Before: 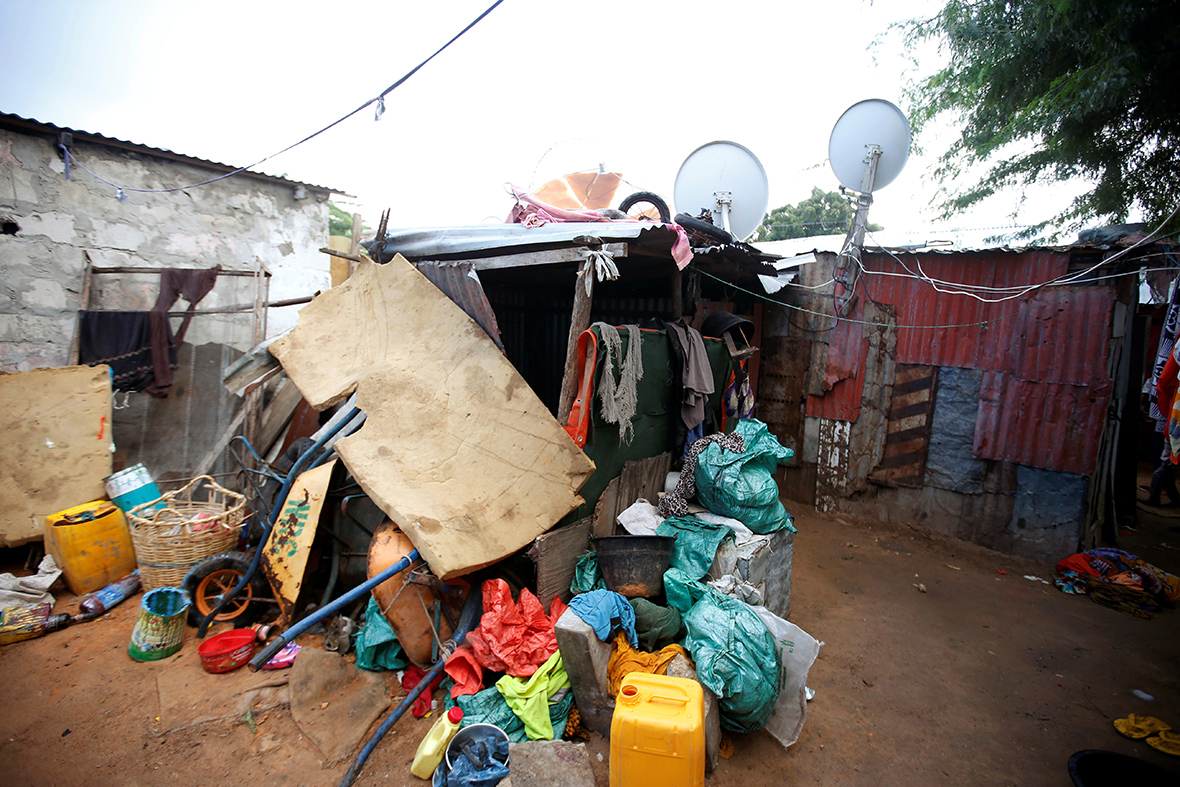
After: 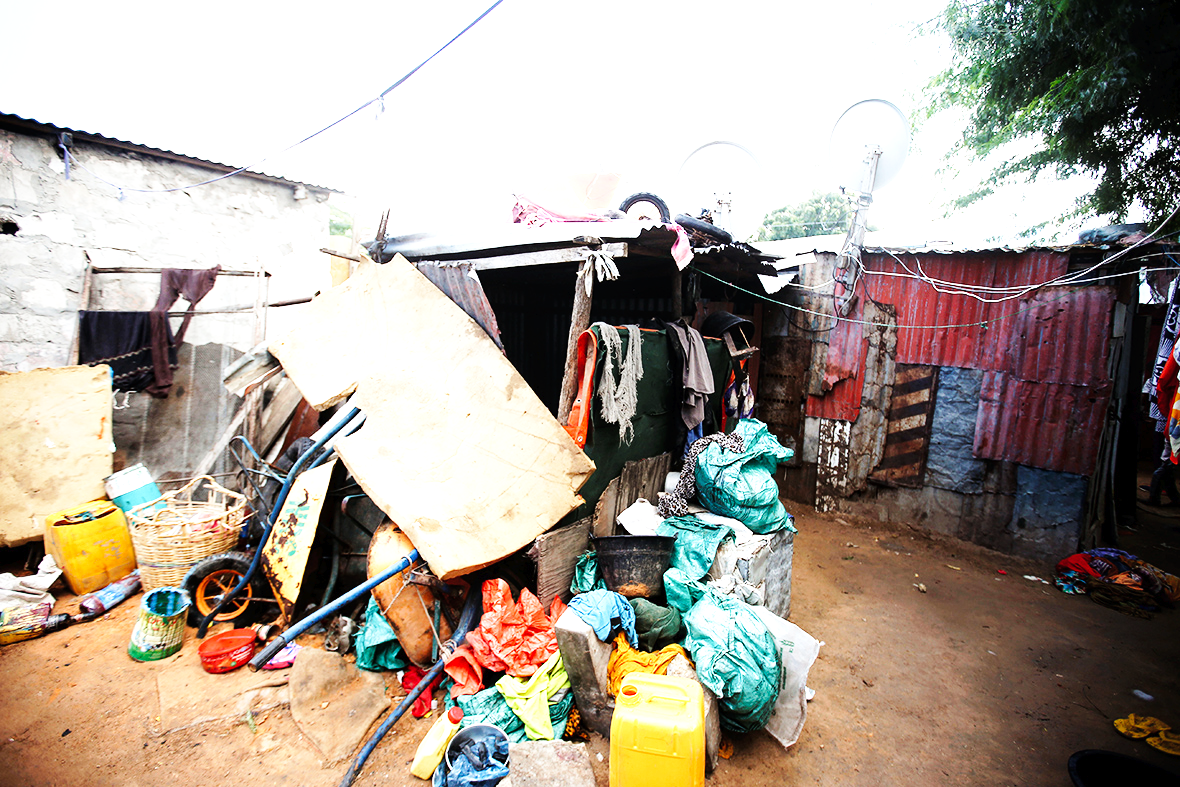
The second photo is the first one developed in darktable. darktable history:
tone equalizer: -8 EV -0.773 EV, -7 EV -0.682 EV, -6 EV -0.633 EV, -5 EV -0.397 EV, -3 EV 0.372 EV, -2 EV 0.6 EV, -1 EV 0.69 EV, +0 EV 0.742 EV
exposure: exposure -0.154 EV, compensate highlight preservation false
tone curve: curves: ch0 [(0, 0) (0.003, 0.022) (0.011, 0.027) (0.025, 0.038) (0.044, 0.056) (0.069, 0.081) (0.1, 0.11) (0.136, 0.145) (0.177, 0.185) (0.224, 0.229) (0.277, 0.278) (0.335, 0.335) (0.399, 0.399) (0.468, 0.468) (0.543, 0.543) (0.623, 0.623) (0.709, 0.705) (0.801, 0.793) (0.898, 0.887) (1, 1)], preserve colors none
base curve: curves: ch0 [(0, 0) (0.018, 0.026) (0.143, 0.37) (0.33, 0.731) (0.458, 0.853) (0.735, 0.965) (0.905, 0.986) (1, 1)], preserve colors none
local contrast: highlights 105%, shadows 100%, detail 119%, midtone range 0.2
